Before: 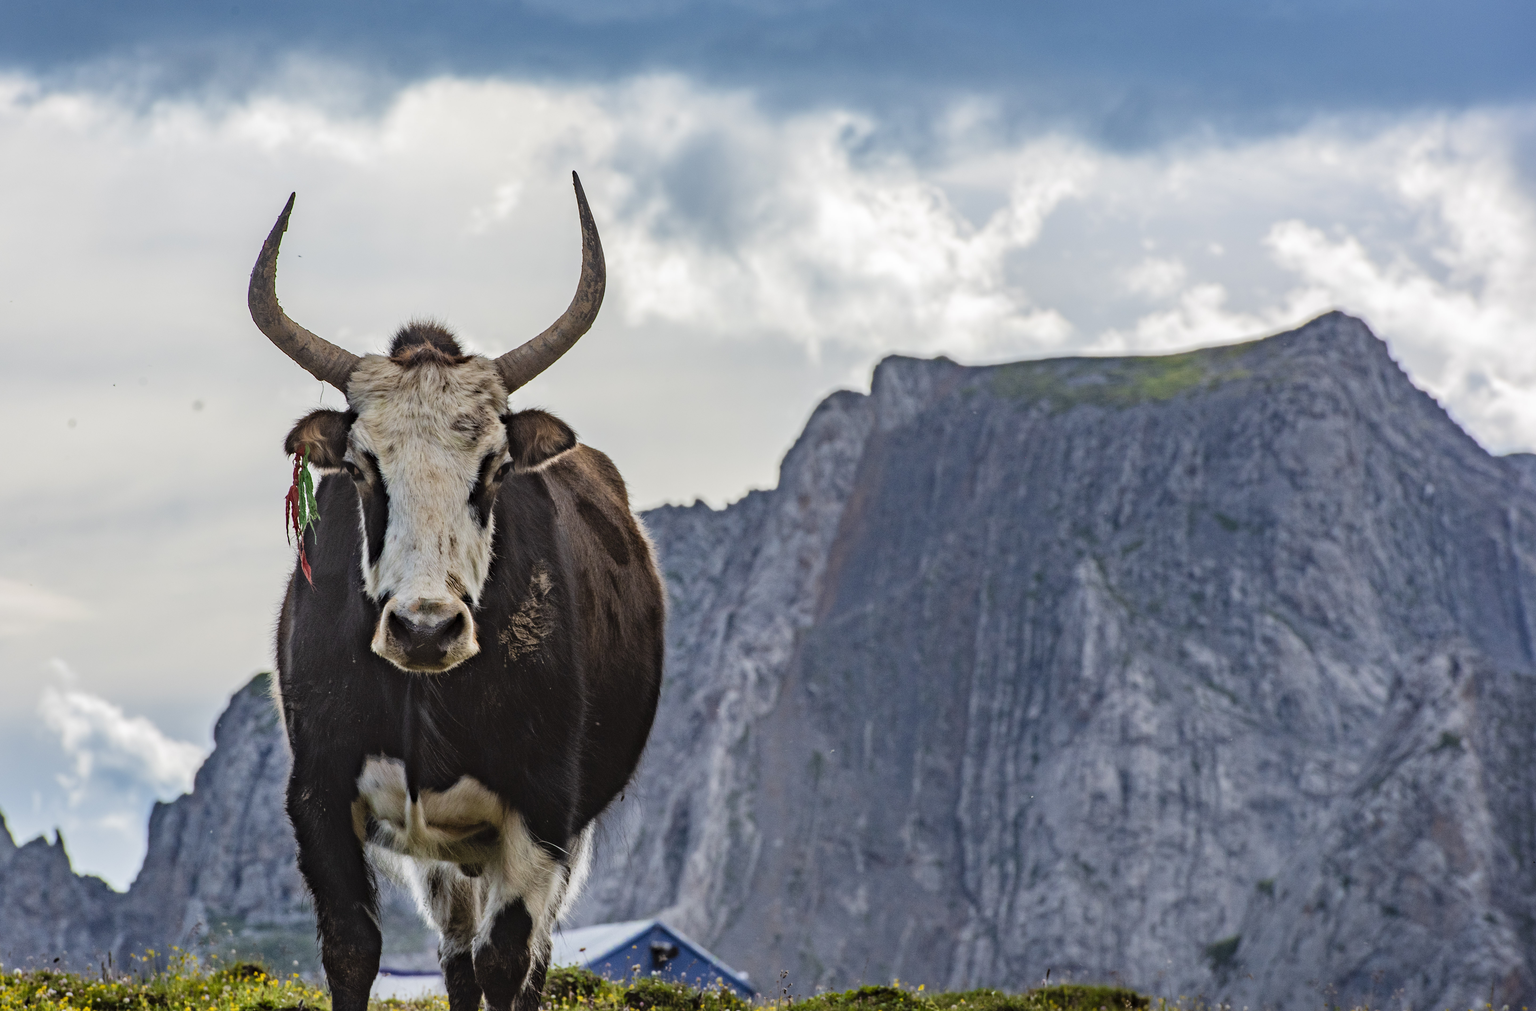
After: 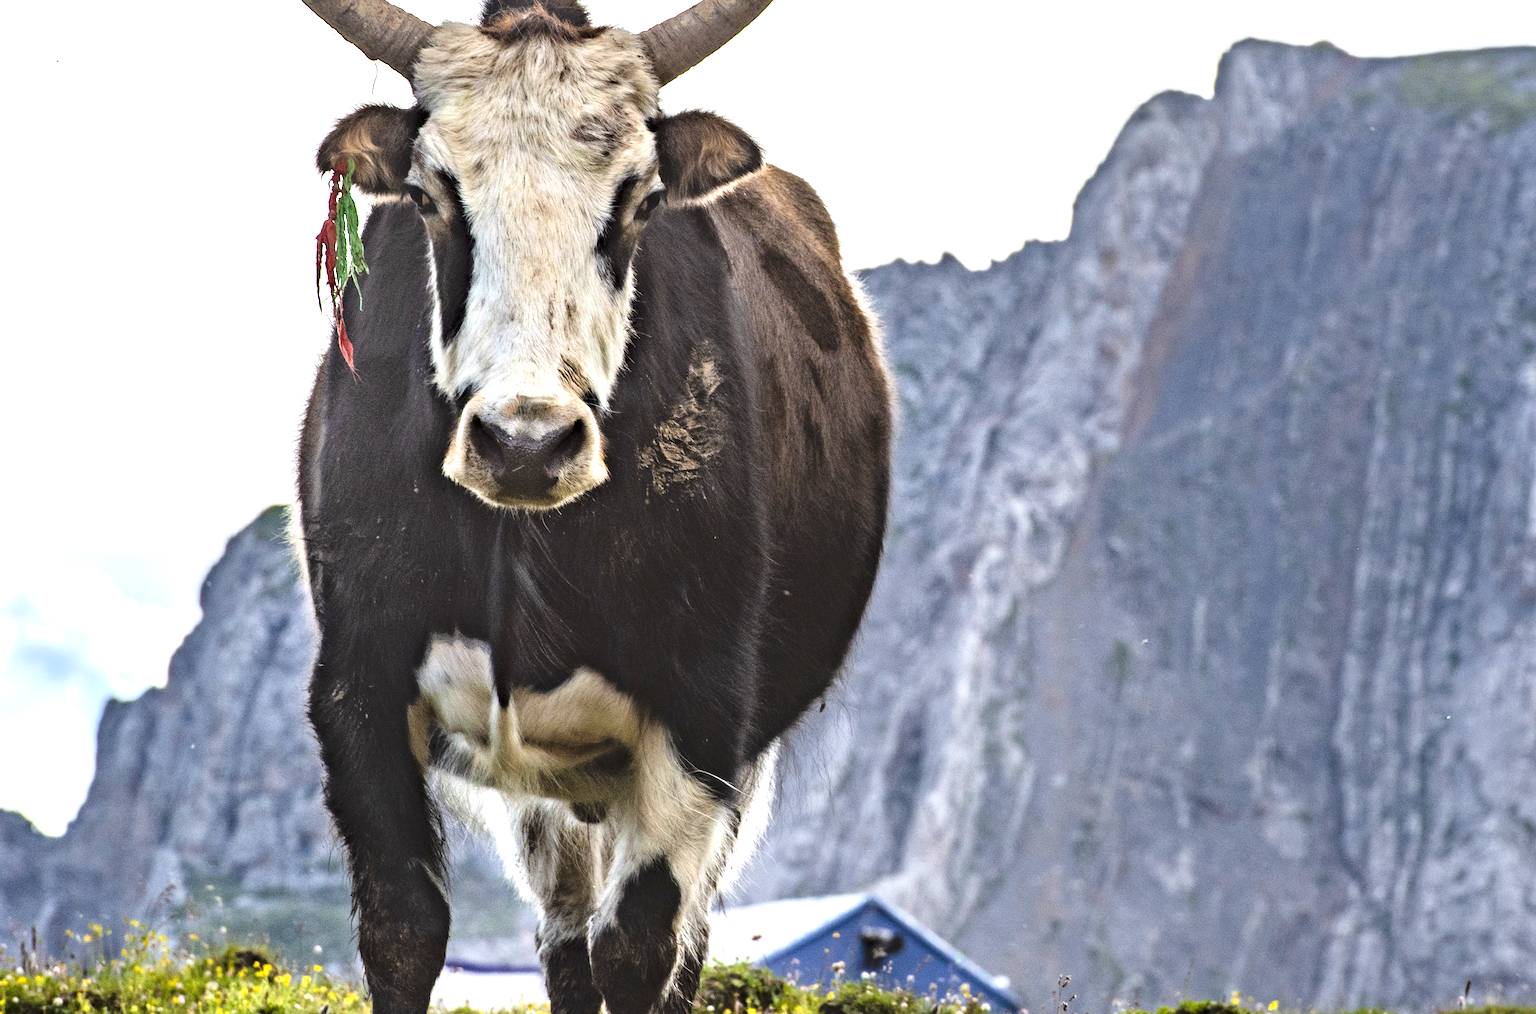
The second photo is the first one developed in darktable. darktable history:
exposure: black level correction 0, exposure 1.099 EV, compensate highlight preservation false
crop and rotate: angle -1.11°, left 3.847%, top 32.418%, right 28.81%
levels: mode automatic, levels [0.116, 0.574, 1]
